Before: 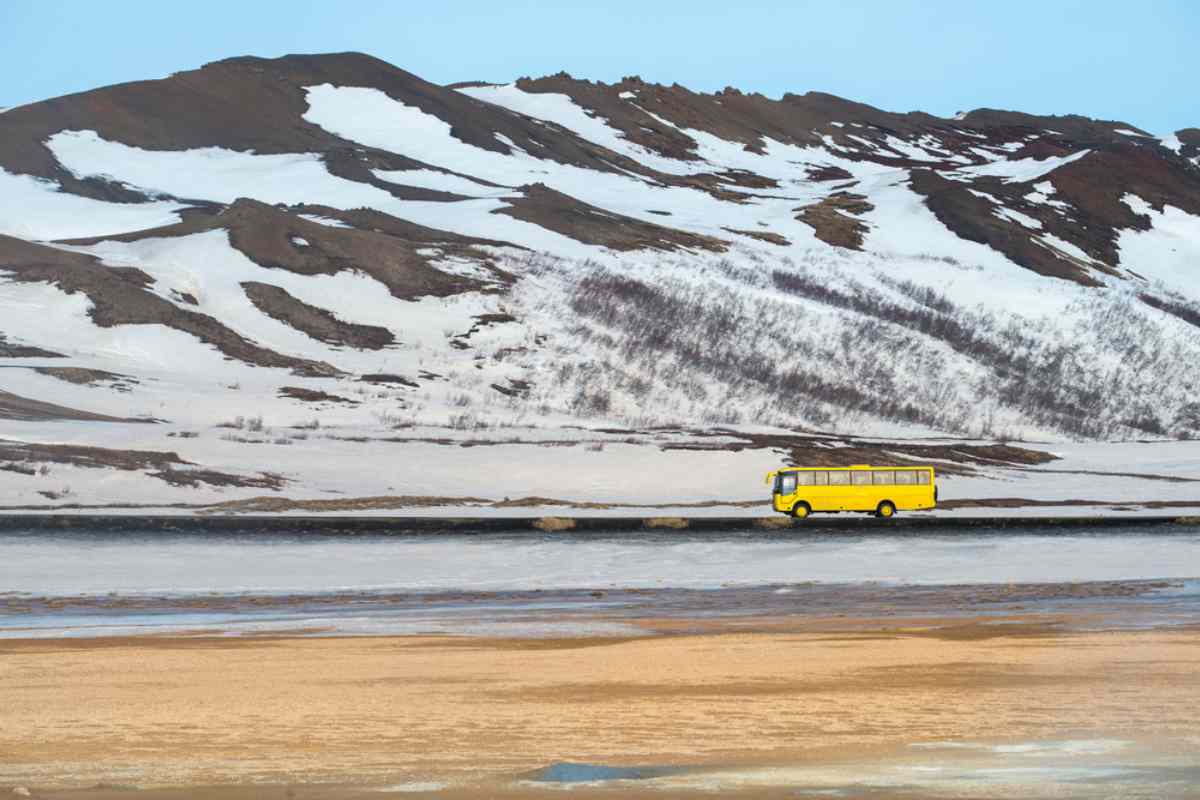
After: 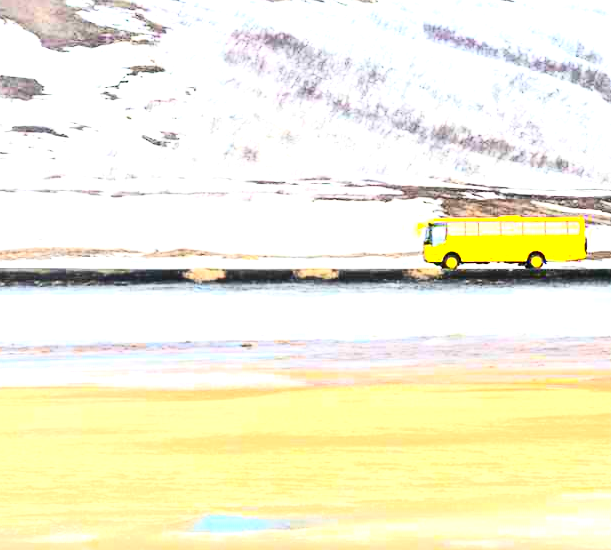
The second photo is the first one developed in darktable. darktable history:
crop and rotate: left 29.237%, top 31.152%, right 19.807%
contrast brightness saturation: contrast 0.4, brightness 0.1, saturation 0.21
exposure: black level correction 0.001, exposure 1.646 EV, compensate exposure bias true, compensate highlight preservation false
